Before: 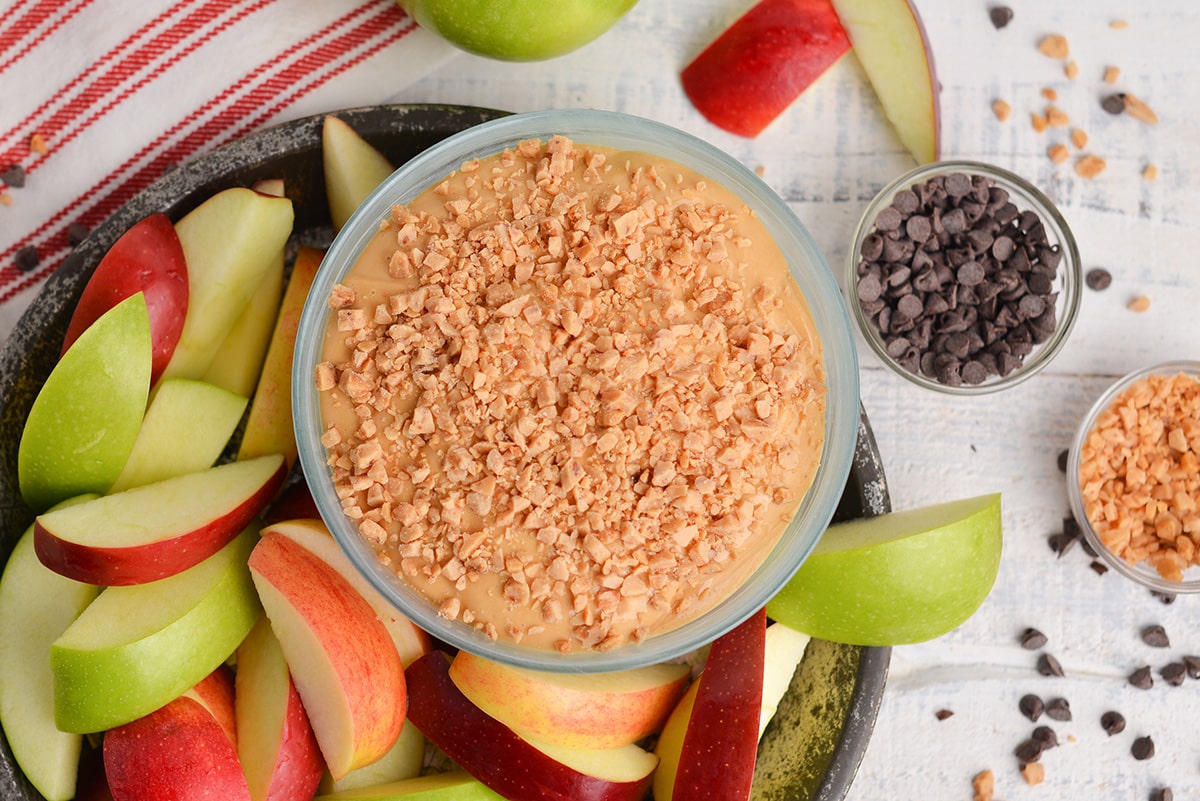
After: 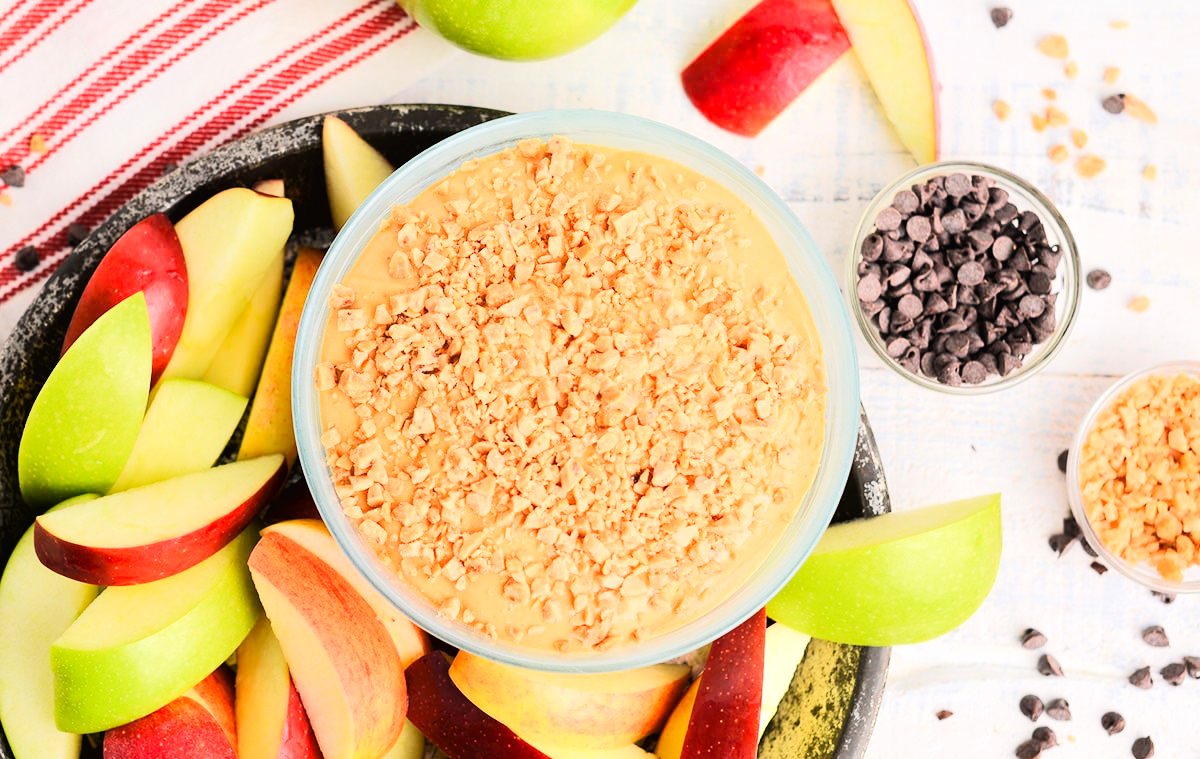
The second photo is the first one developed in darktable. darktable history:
tone equalizer: -8 EV -0.767 EV, -7 EV -0.735 EV, -6 EV -0.624 EV, -5 EV -0.422 EV, -3 EV 0.402 EV, -2 EV 0.6 EV, -1 EV 0.683 EV, +0 EV 0.722 EV
crop and rotate: top 0.002%, bottom 5.18%
tone curve: curves: ch0 [(0, 0.015) (0.037, 0.022) (0.131, 0.116) (0.316, 0.345) (0.49, 0.615) (0.677, 0.82) (0.813, 0.891) (1, 0.955)]; ch1 [(0, 0) (0.366, 0.367) (0.475, 0.462) (0.494, 0.496) (0.504, 0.497) (0.554, 0.571) (0.618, 0.668) (1, 1)]; ch2 [(0, 0) (0.333, 0.346) (0.375, 0.375) (0.435, 0.424) (0.476, 0.492) (0.502, 0.499) (0.525, 0.522) (0.558, 0.575) (0.614, 0.656) (1, 1)], color space Lab, linked channels, preserve colors none
